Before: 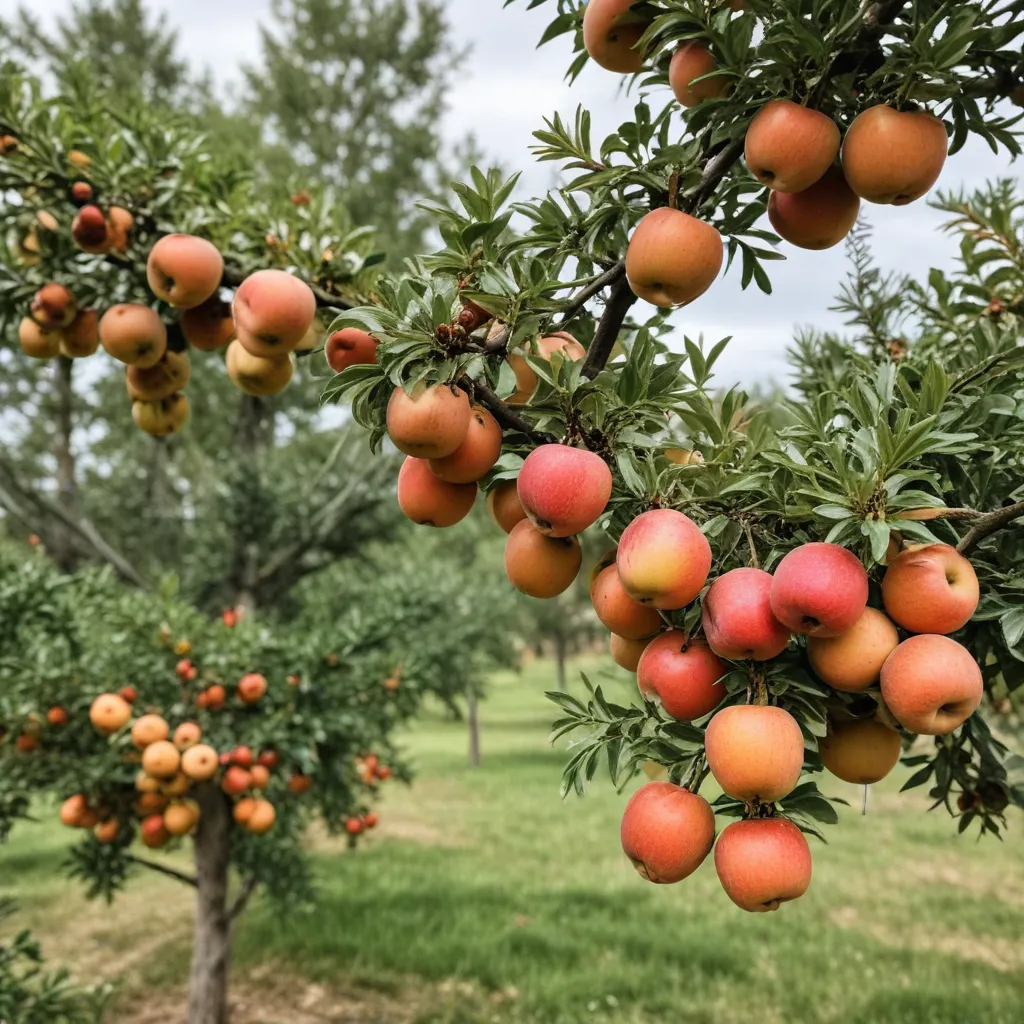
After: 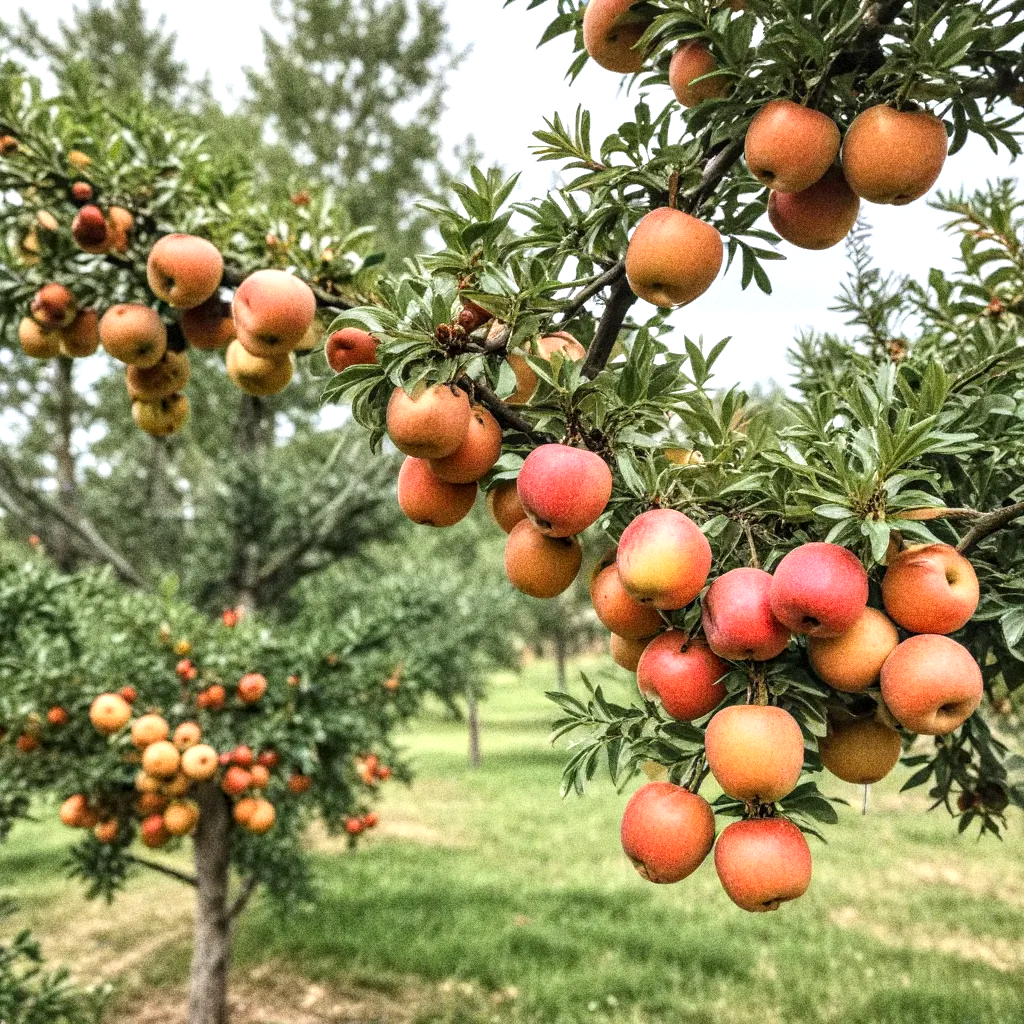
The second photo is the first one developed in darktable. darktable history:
exposure: exposure 0.574 EV, compensate highlight preservation false
grain: coarseness 14.49 ISO, strength 48.04%, mid-tones bias 35%
local contrast: on, module defaults
